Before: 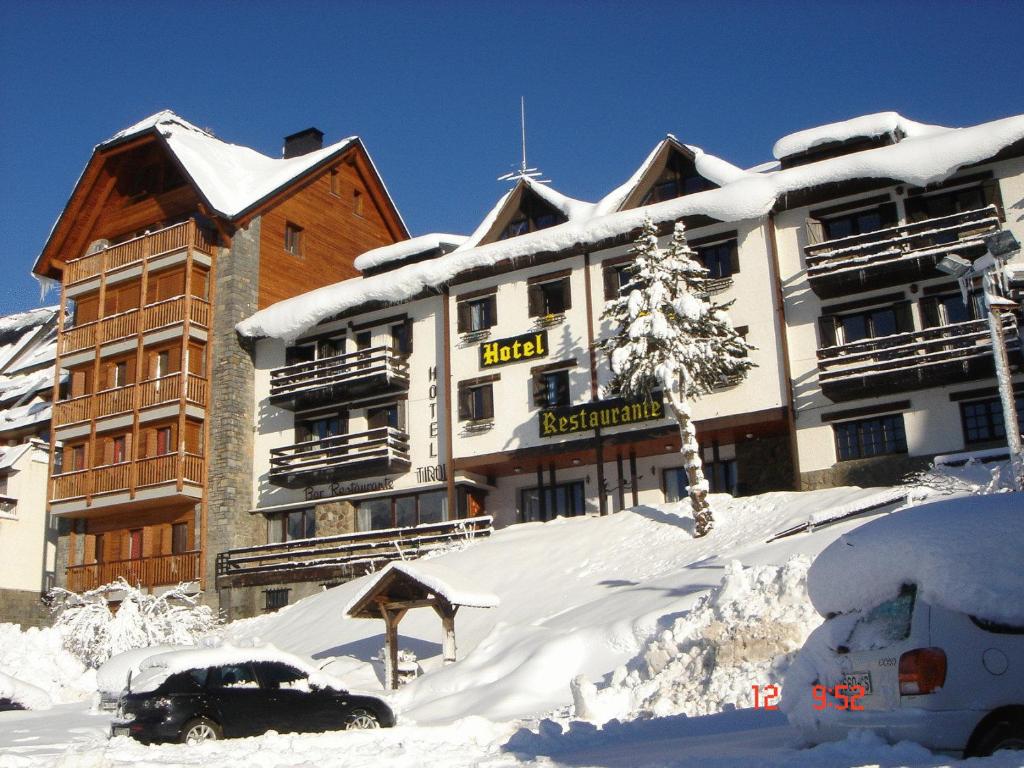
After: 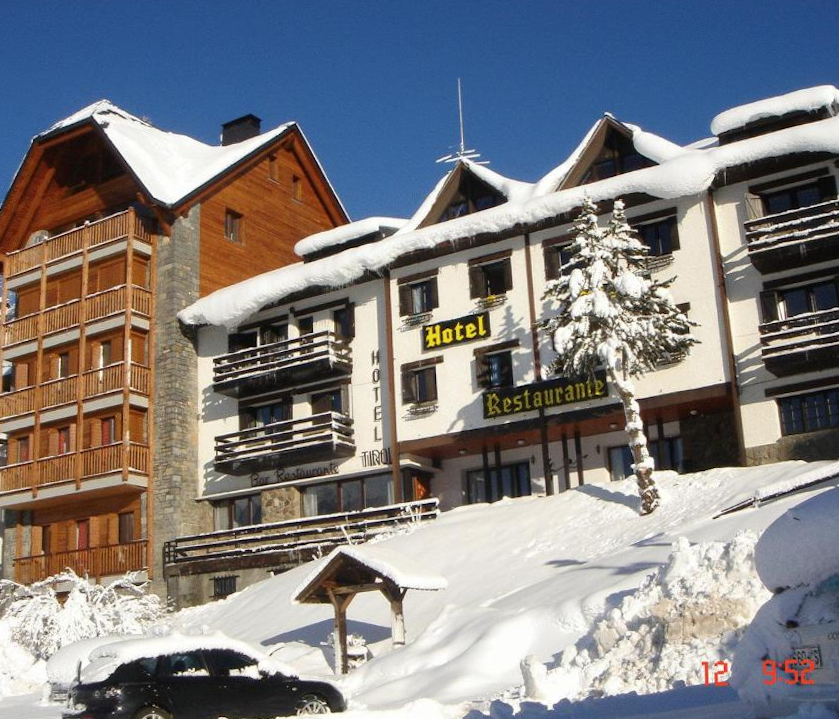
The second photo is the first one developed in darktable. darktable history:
crop and rotate: angle 1.29°, left 4.298%, top 0.946%, right 11.257%, bottom 2.636%
